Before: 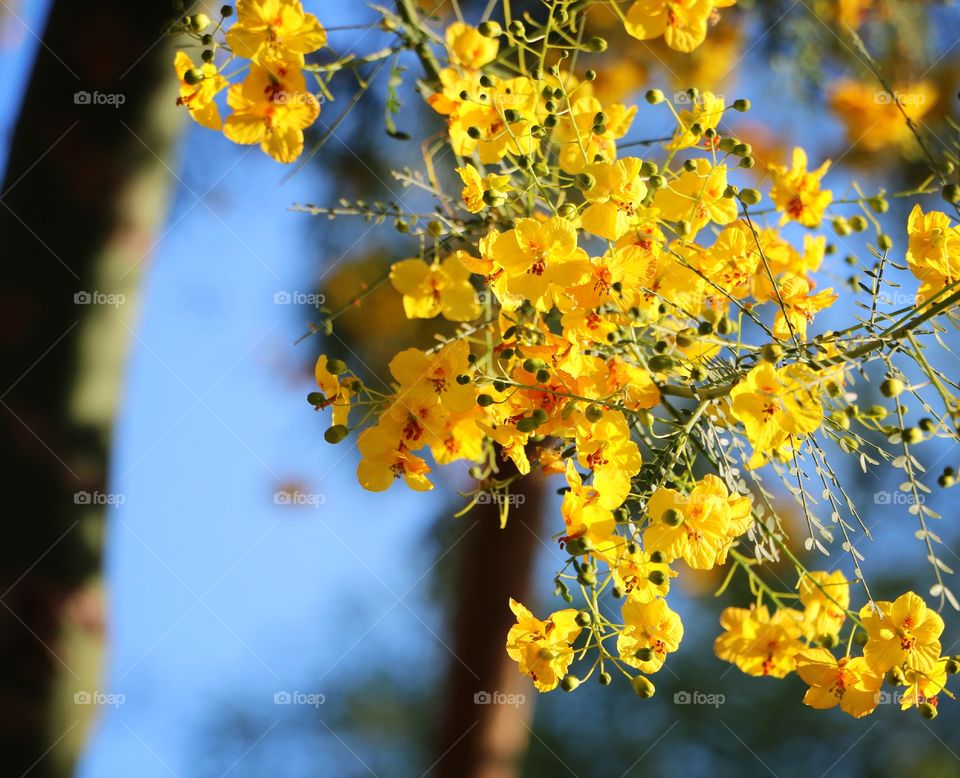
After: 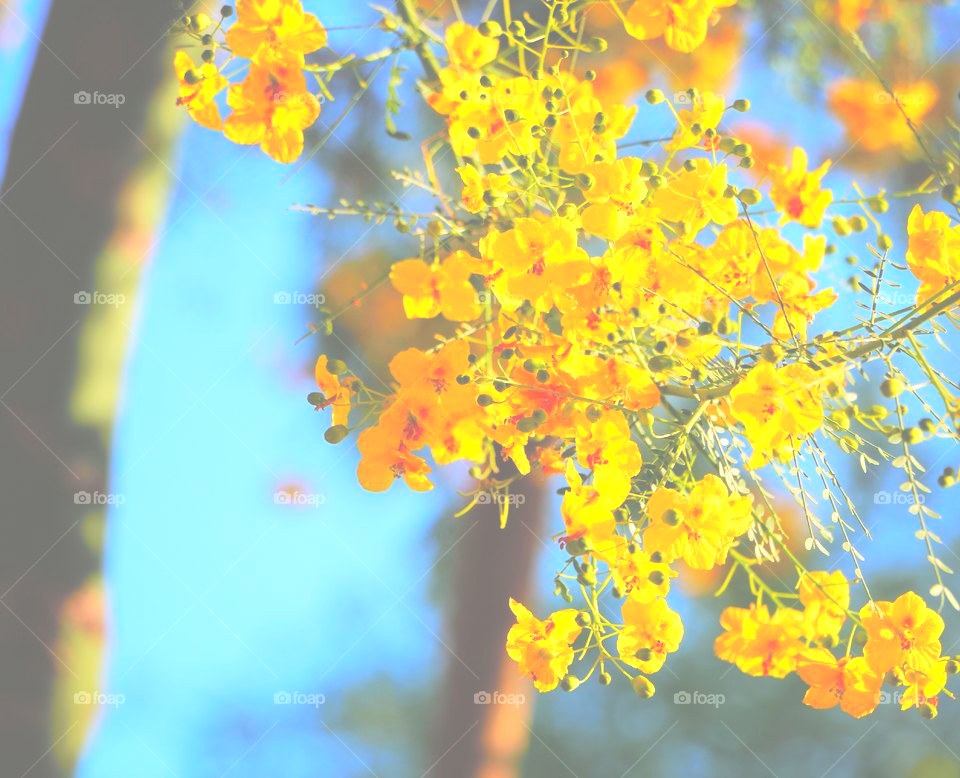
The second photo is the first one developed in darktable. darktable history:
base curve: curves: ch0 [(0, 0) (0.989, 0.992)], preserve colors none
exposure: black level correction -0.071, exposure 0.5 EV, compensate highlight preservation false
tone curve: curves: ch0 [(0, 0) (0.131, 0.135) (0.288, 0.372) (0.451, 0.608) (0.612, 0.739) (0.736, 0.832) (1, 1)]; ch1 [(0, 0) (0.392, 0.398) (0.487, 0.471) (0.496, 0.493) (0.519, 0.531) (0.557, 0.591) (0.581, 0.639) (0.622, 0.711) (1, 1)]; ch2 [(0, 0) (0.388, 0.344) (0.438, 0.425) (0.476, 0.482) (0.502, 0.508) (0.524, 0.531) (0.538, 0.58) (0.58, 0.621) (0.613, 0.679) (0.655, 0.738) (1, 1)], color space Lab, independent channels, preserve colors none
